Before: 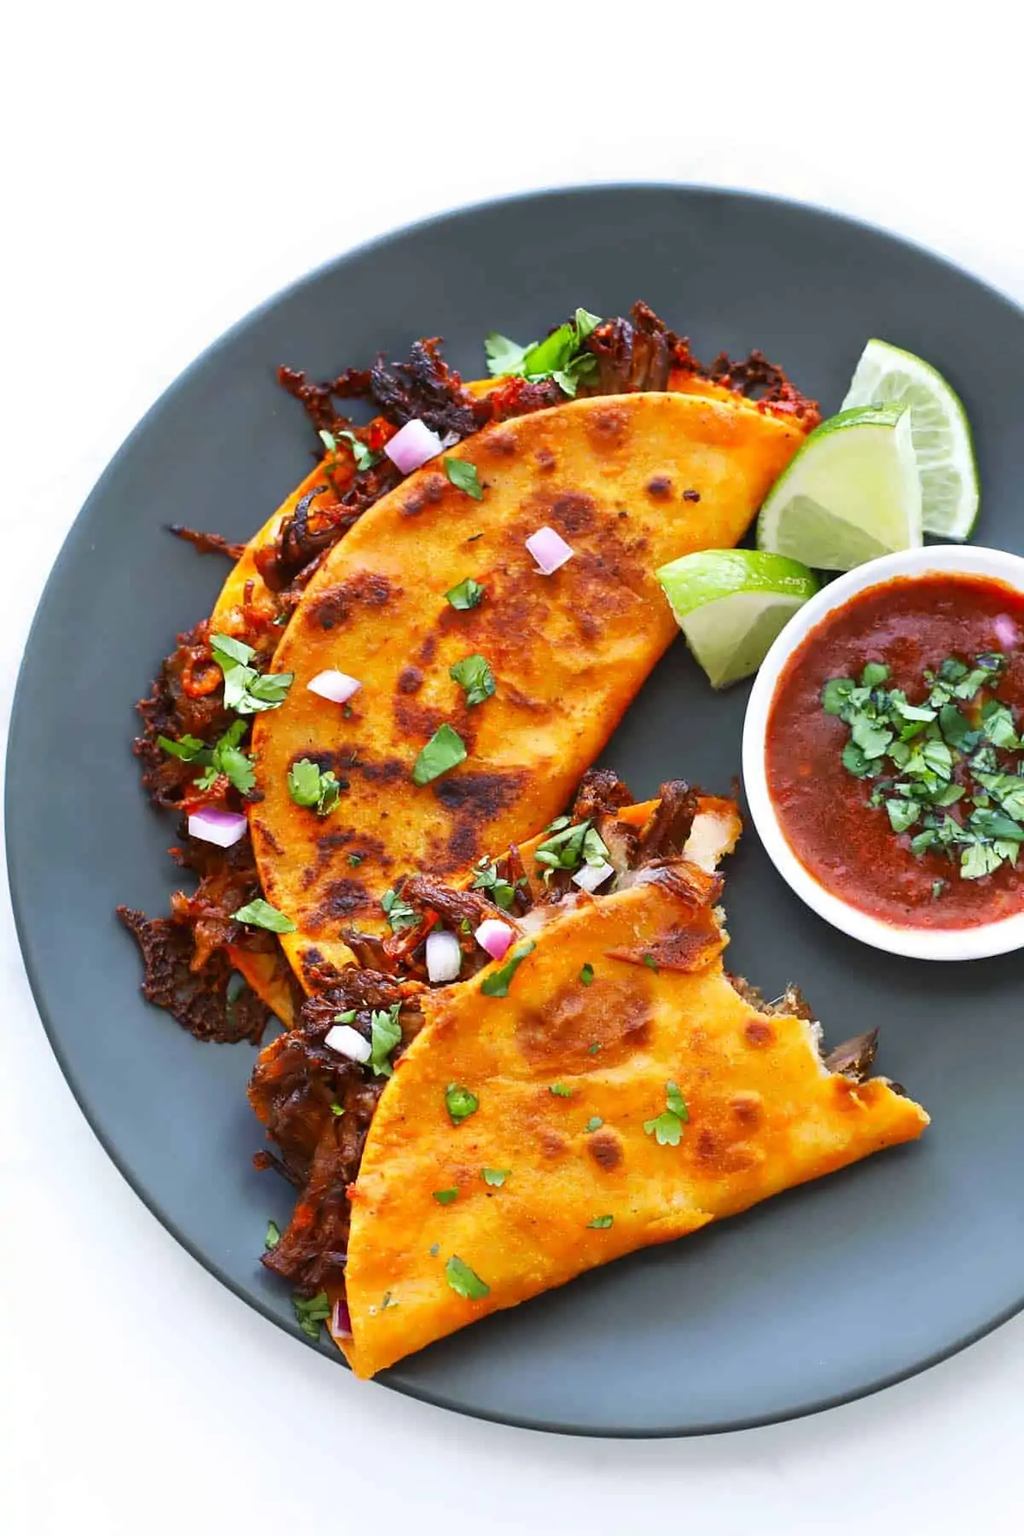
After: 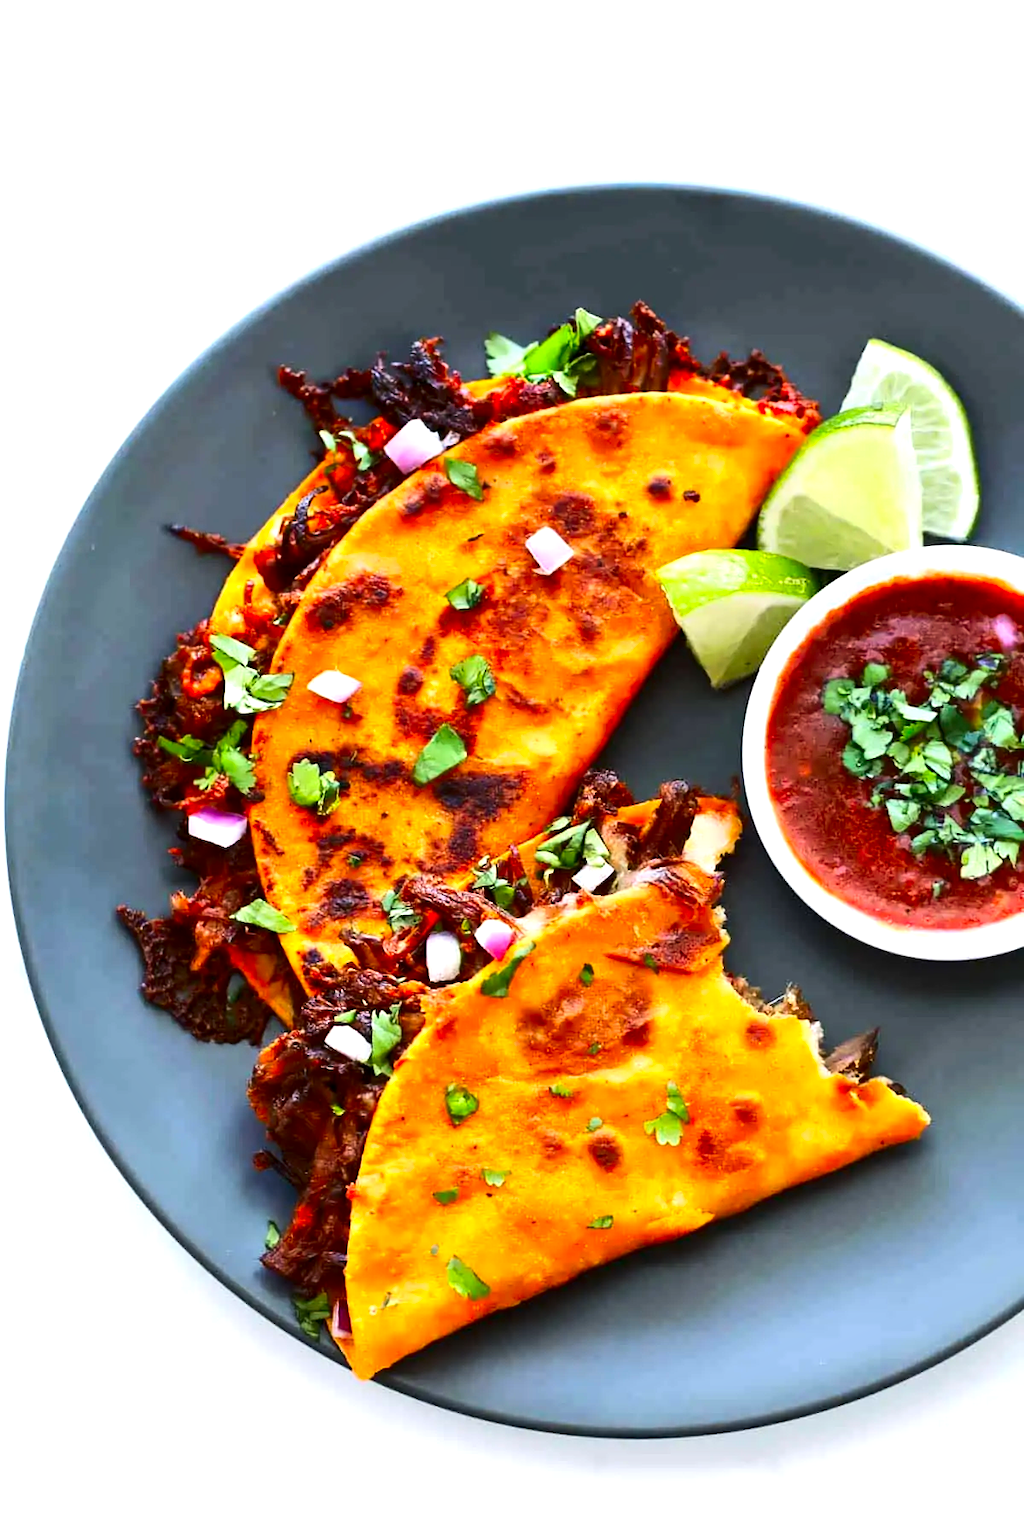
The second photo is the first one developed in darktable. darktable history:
local contrast: mode bilateral grid, contrast 25, coarseness 50, detail 123%, midtone range 0.2
contrast brightness saturation: contrast 0.16, saturation 0.32
tone equalizer: -8 EV -0.417 EV, -7 EV -0.389 EV, -6 EV -0.333 EV, -5 EV -0.222 EV, -3 EV 0.222 EV, -2 EV 0.333 EV, -1 EV 0.389 EV, +0 EV 0.417 EV, edges refinement/feathering 500, mask exposure compensation -1.57 EV, preserve details no
white balance: emerald 1
